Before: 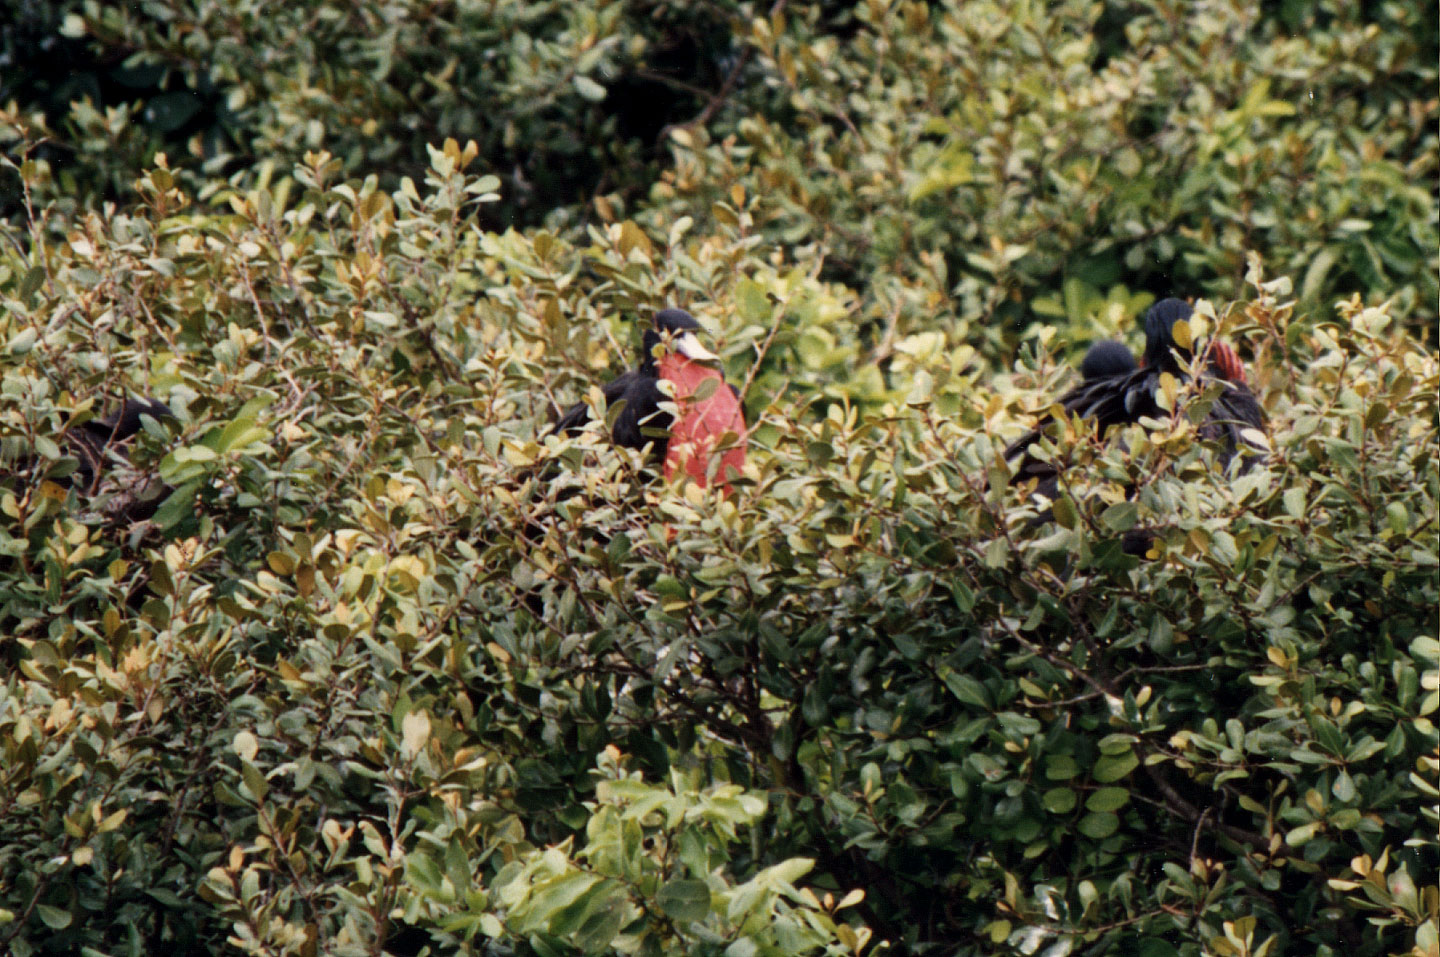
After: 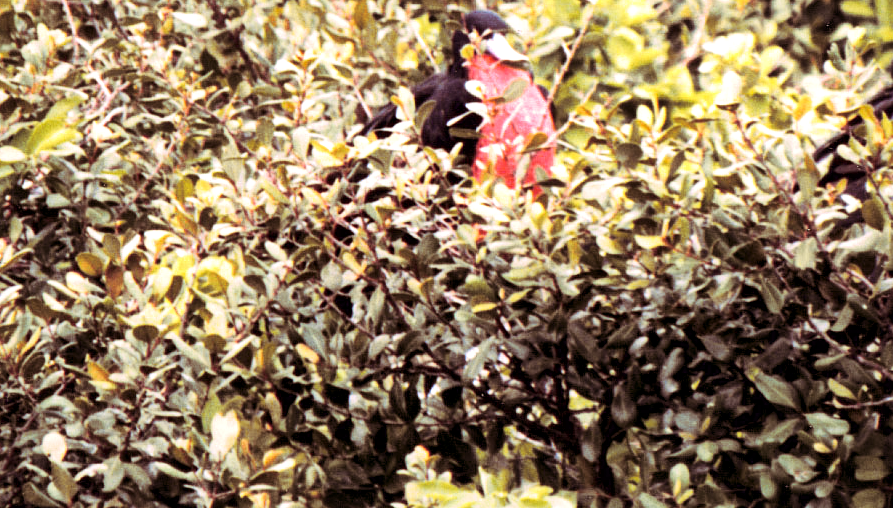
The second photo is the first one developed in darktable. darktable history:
exposure: black level correction 0.001, exposure 1 EV, compensate highlight preservation false
split-toning: highlights › hue 298.8°, highlights › saturation 0.73, compress 41.76%
local contrast: mode bilateral grid, contrast 20, coarseness 50, detail 150%, midtone range 0.2
tone curve: curves: ch0 [(0, 0) (0.087, 0.054) (0.281, 0.245) (0.506, 0.526) (0.8, 0.824) (0.994, 0.955)]; ch1 [(0, 0) (0.27, 0.195) (0.406, 0.435) (0.452, 0.474) (0.495, 0.5) (0.514, 0.508) (0.563, 0.584) (0.654, 0.689) (1, 1)]; ch2 [(0, 0) (0.269, 0.299) (0.459, 0.441) (0.498, 0.499) (0.523, 0.52) (0.551, 0.549) (0.633, 0.625) (0.659, 0.681) (0.718, 0.764) (1, 1)], color space Lab, independent channels, preserve colors none
crop: left 13.312%, top 31.28%, right 24.627%, bottom 15.582%
